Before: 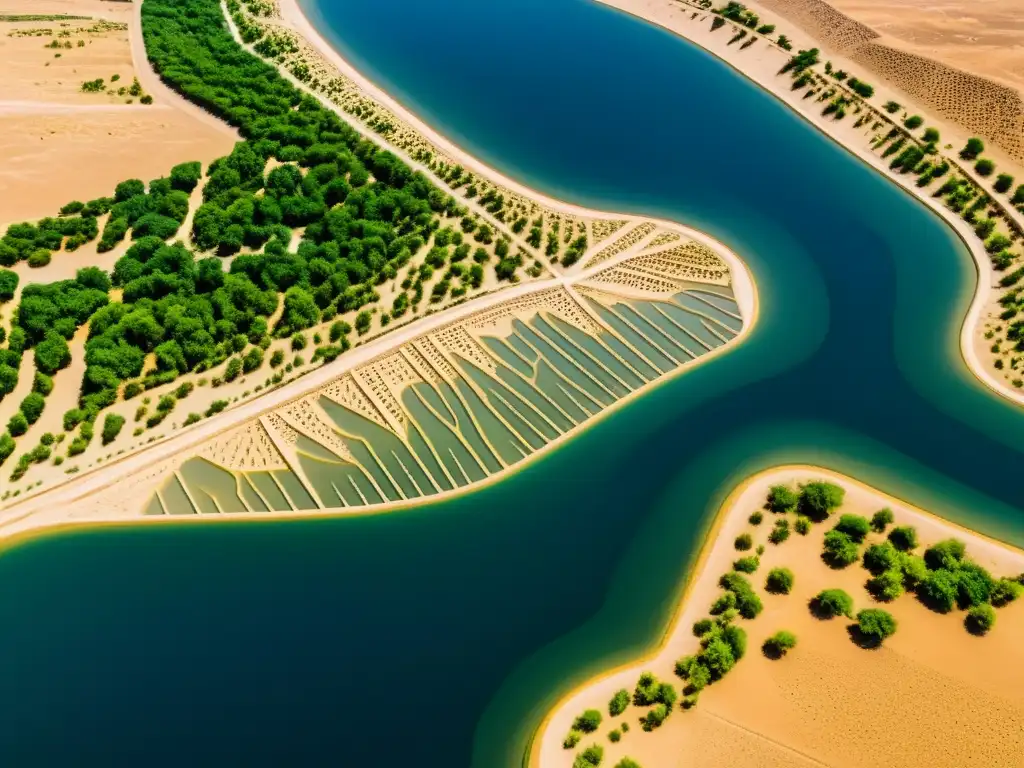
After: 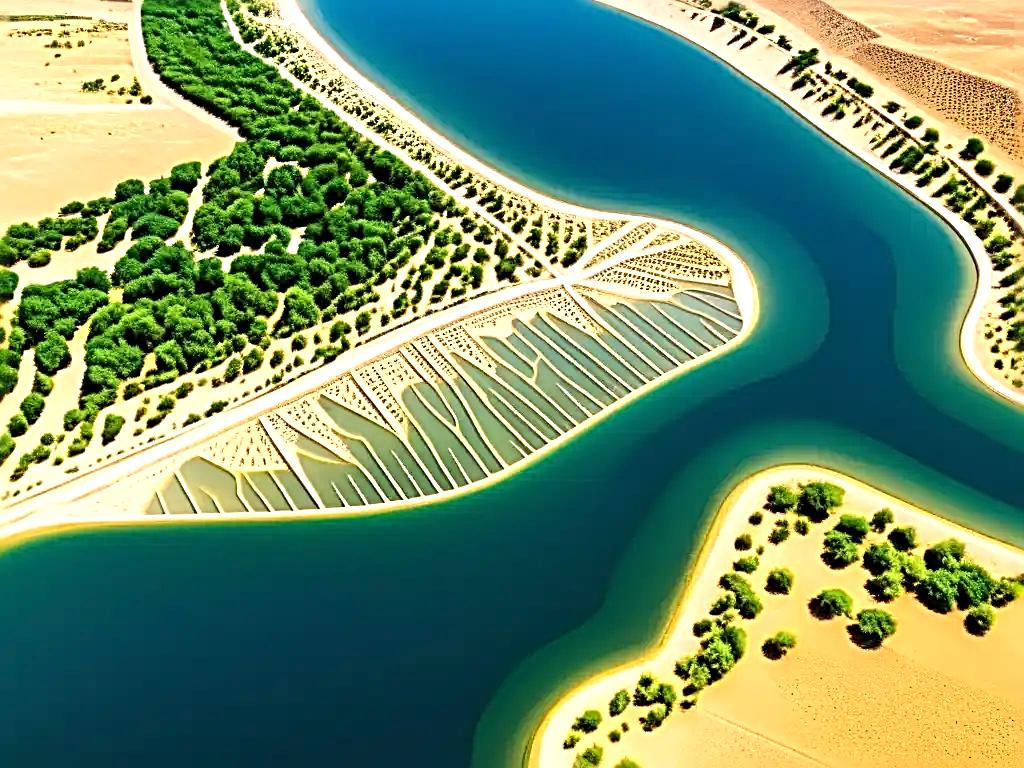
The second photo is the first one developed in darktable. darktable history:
exposure: black level correction 0, exposure 0.695 EV, compensate highlight preservation false
sharpen: radius 3.668, amount 0.924
